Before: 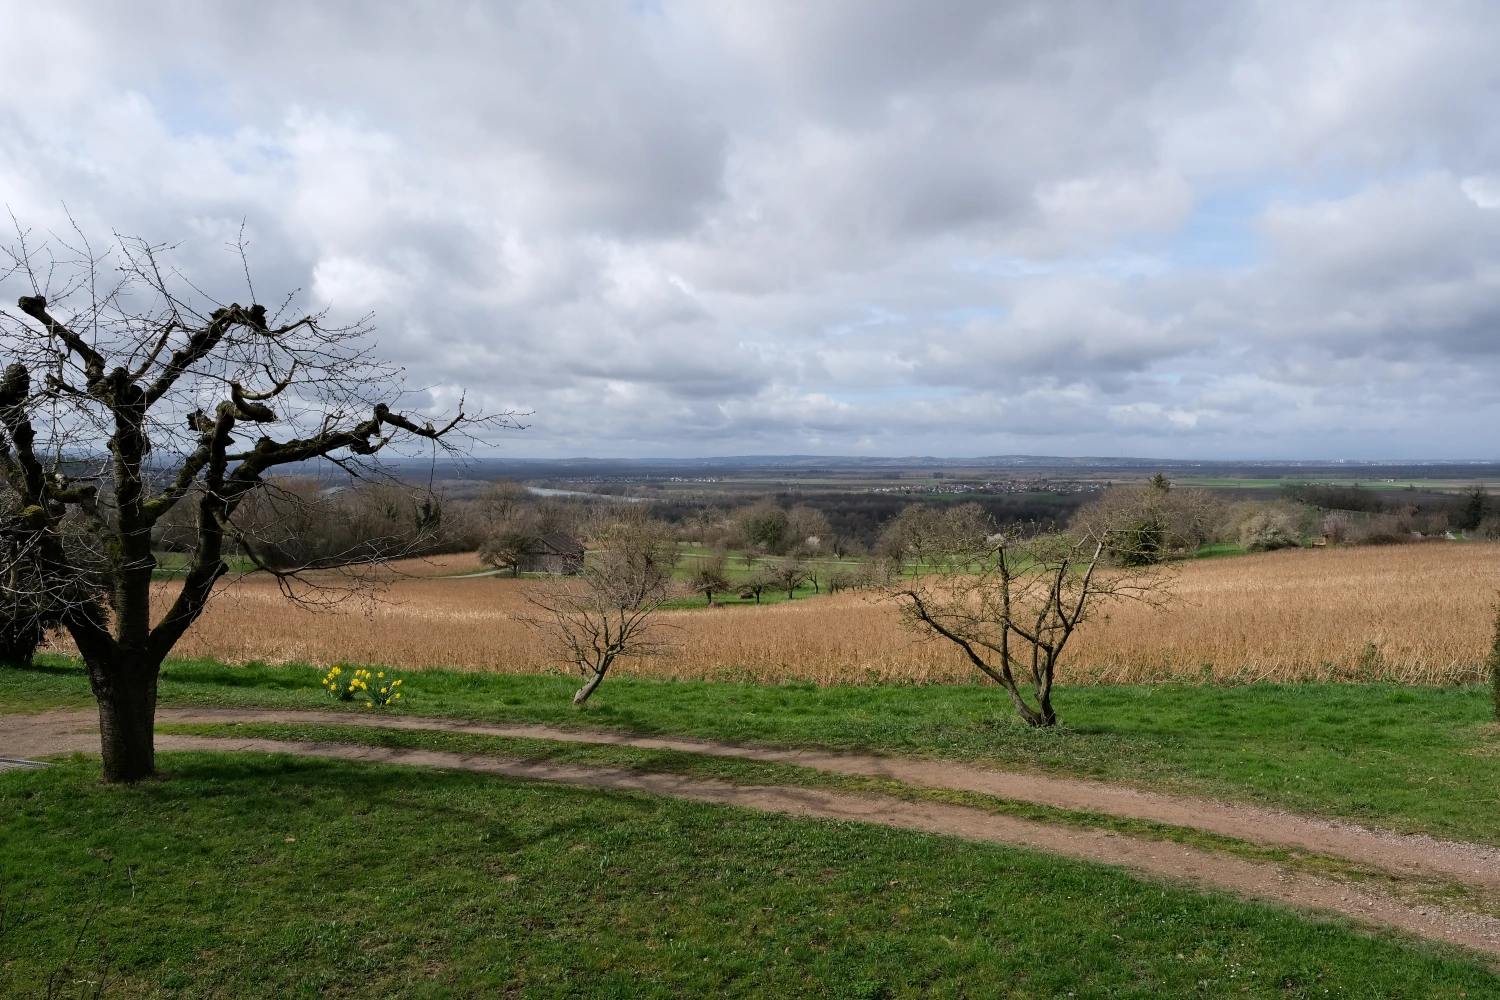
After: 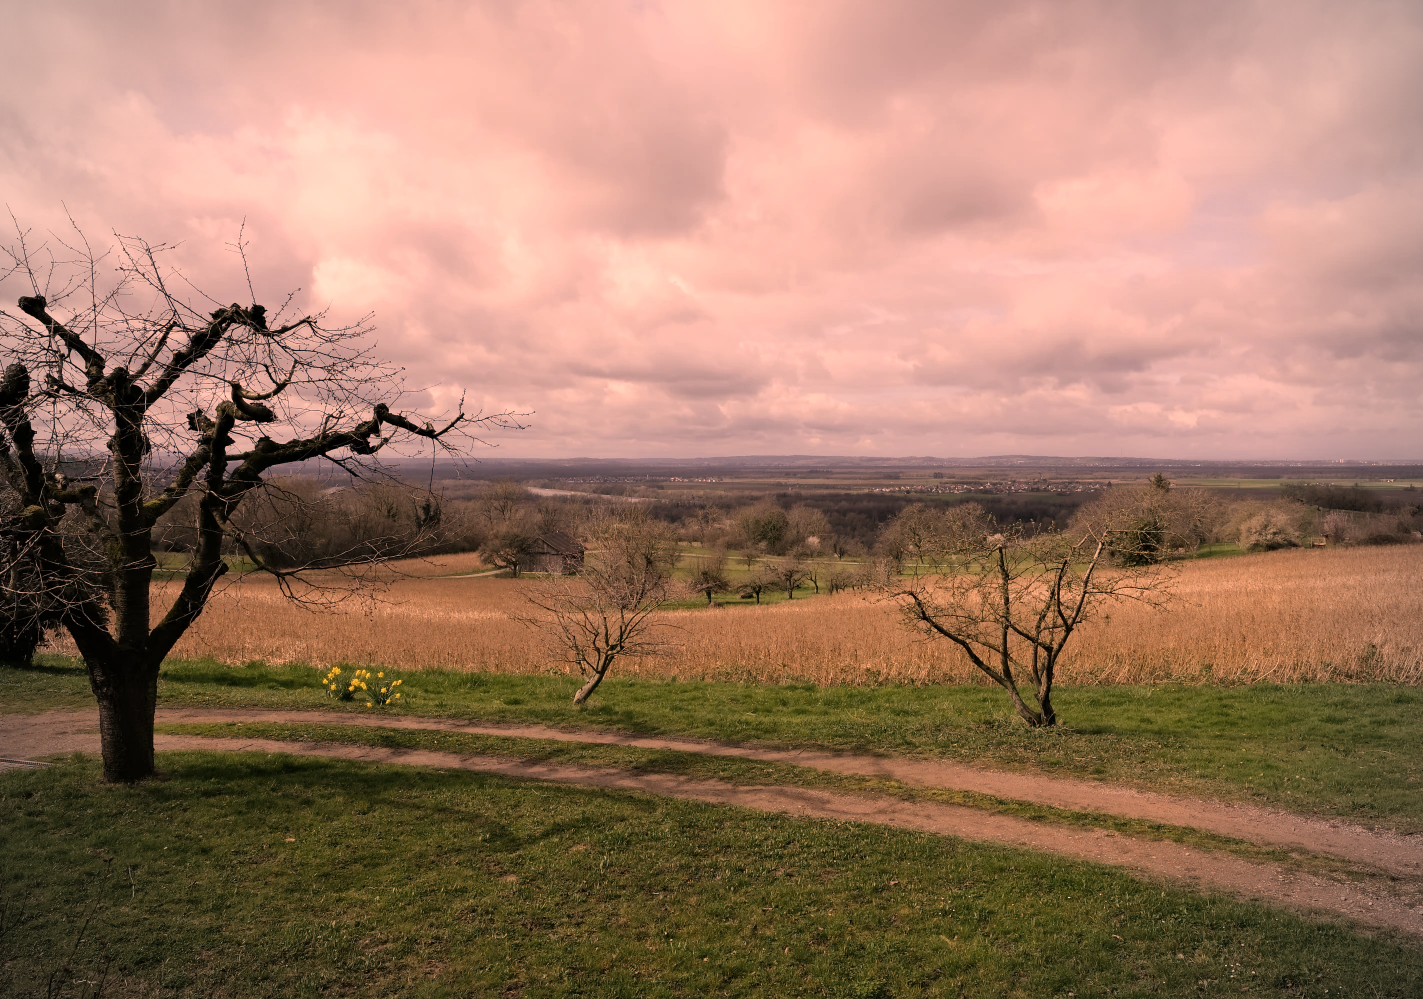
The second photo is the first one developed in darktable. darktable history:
color correction: highlights a* 39.8, highlights b* 39.99, saturation 0.693
crop and rotate: left 0%, right 5.079%
vignetting: width/height ratio 1.101
